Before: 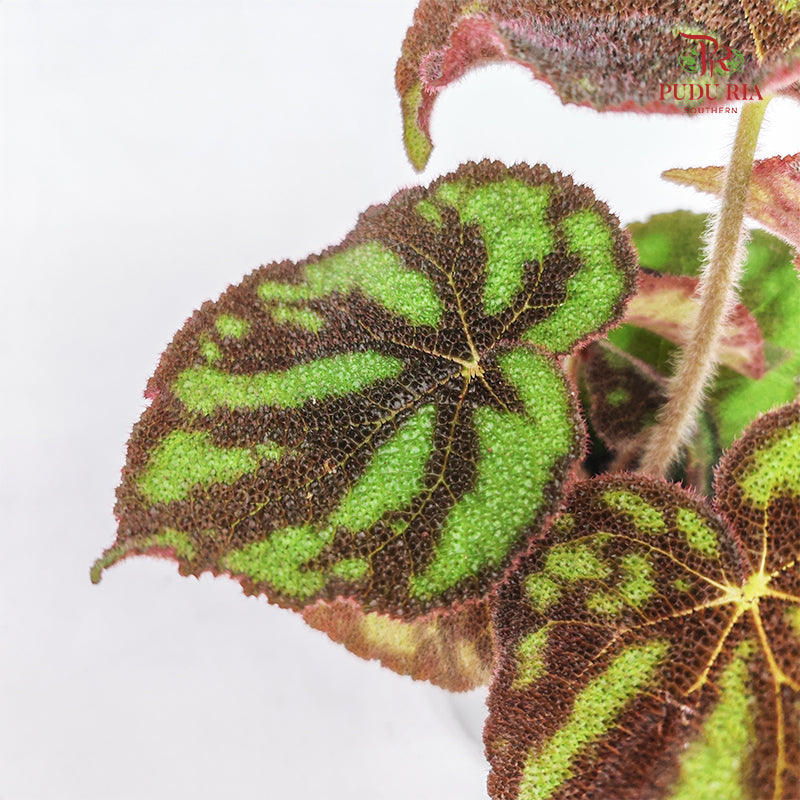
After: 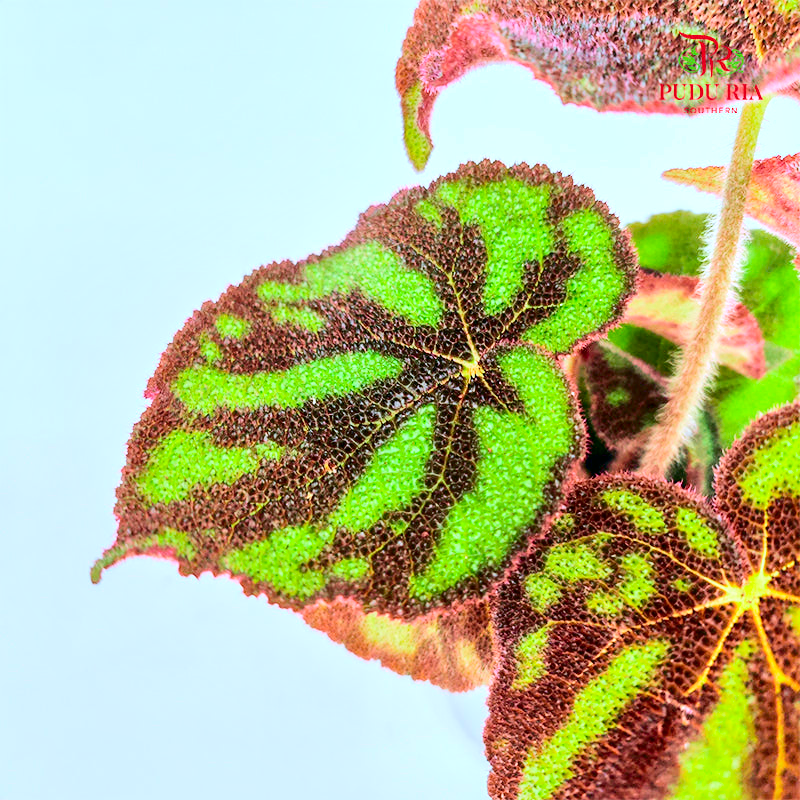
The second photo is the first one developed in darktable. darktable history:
local contrast: mode bilateral grid, contrast 24, coarseness 60, detail 151%, midtone range 0.2
tone curve: curves: ch0 [(0, 0) (0.128, 0.068) (0.292, 0.274) (0.453, 0.507) (0.653, 0.717) (0.785, 0.817) (0.995, 0.917)]; ch1 [(0, 0) (0.384, 0.365) (0.463, 0.447) (0.486, 0.474) (0.503, 0.497) (0.52, 0.525) (0.559, 0.591) (0.583, 0.623) (0.672, 0.699) (0.766, 0.773) (1, 1)]; ch2 [(0, 0) (0.374, 0.344) (0.446, 0.443) (0.501, 0.5) (0.527, 0.549) (0.565, 0.582) (0.624, 0.632) (1, 1)], color space Lab, independent channels, preserve colors none
color balance rgb: power › luminance 3.262%, power › hue 234.47°, linear chroma grading › global chroma 3.193%, perceptual saturation grading › global saturation 30.335%, global vibrance 20%
exposure: black level correction 0.001, exposure 0.5 EV, compensate highlight preservation false
color calibration: x 0.367, y 0.376, temperature 4361.61 K
